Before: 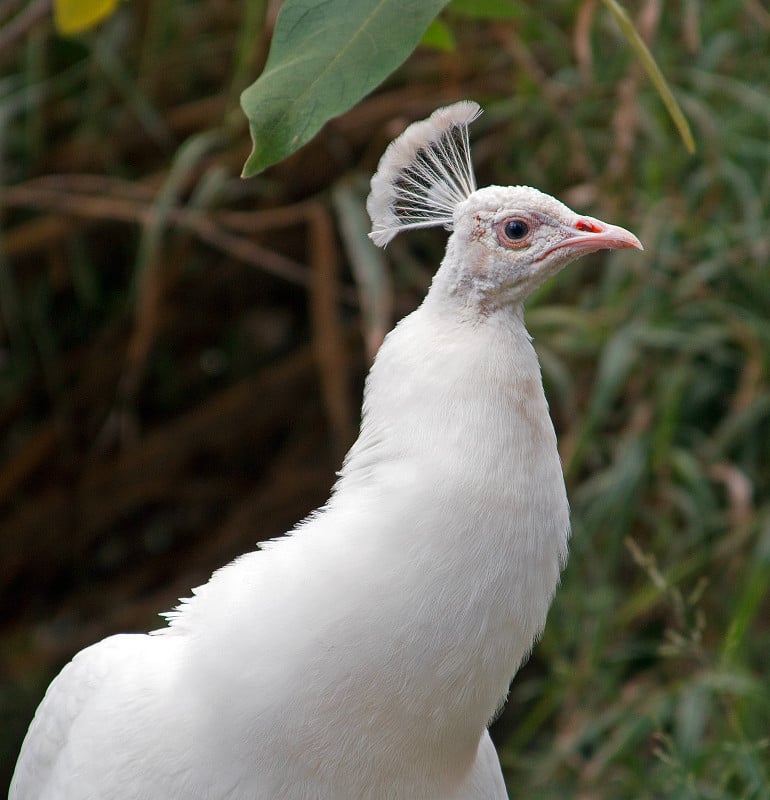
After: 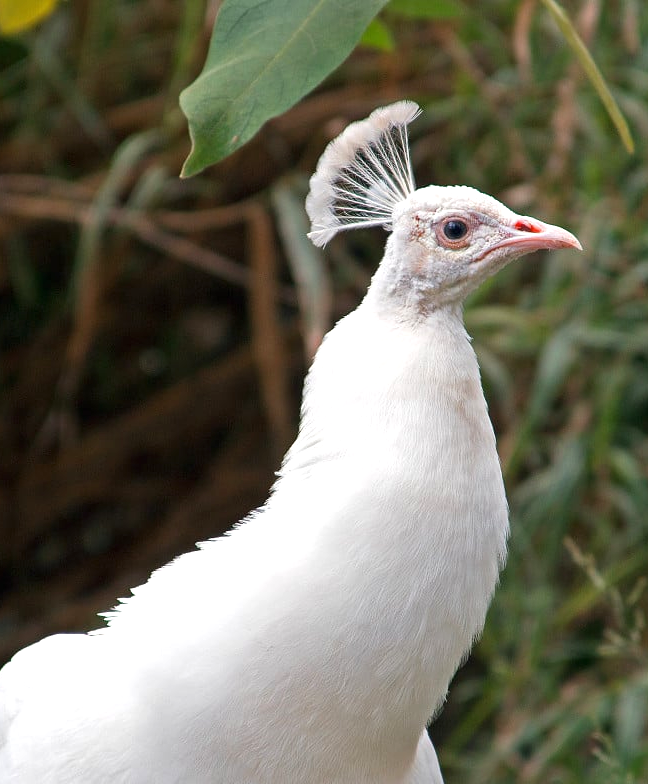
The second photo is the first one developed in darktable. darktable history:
crop: left 8.026%, right 7.374%
exposure: black level correction 0, exposure 0.5 EV, compensate exposure bias true, compensate highlight preservation false
